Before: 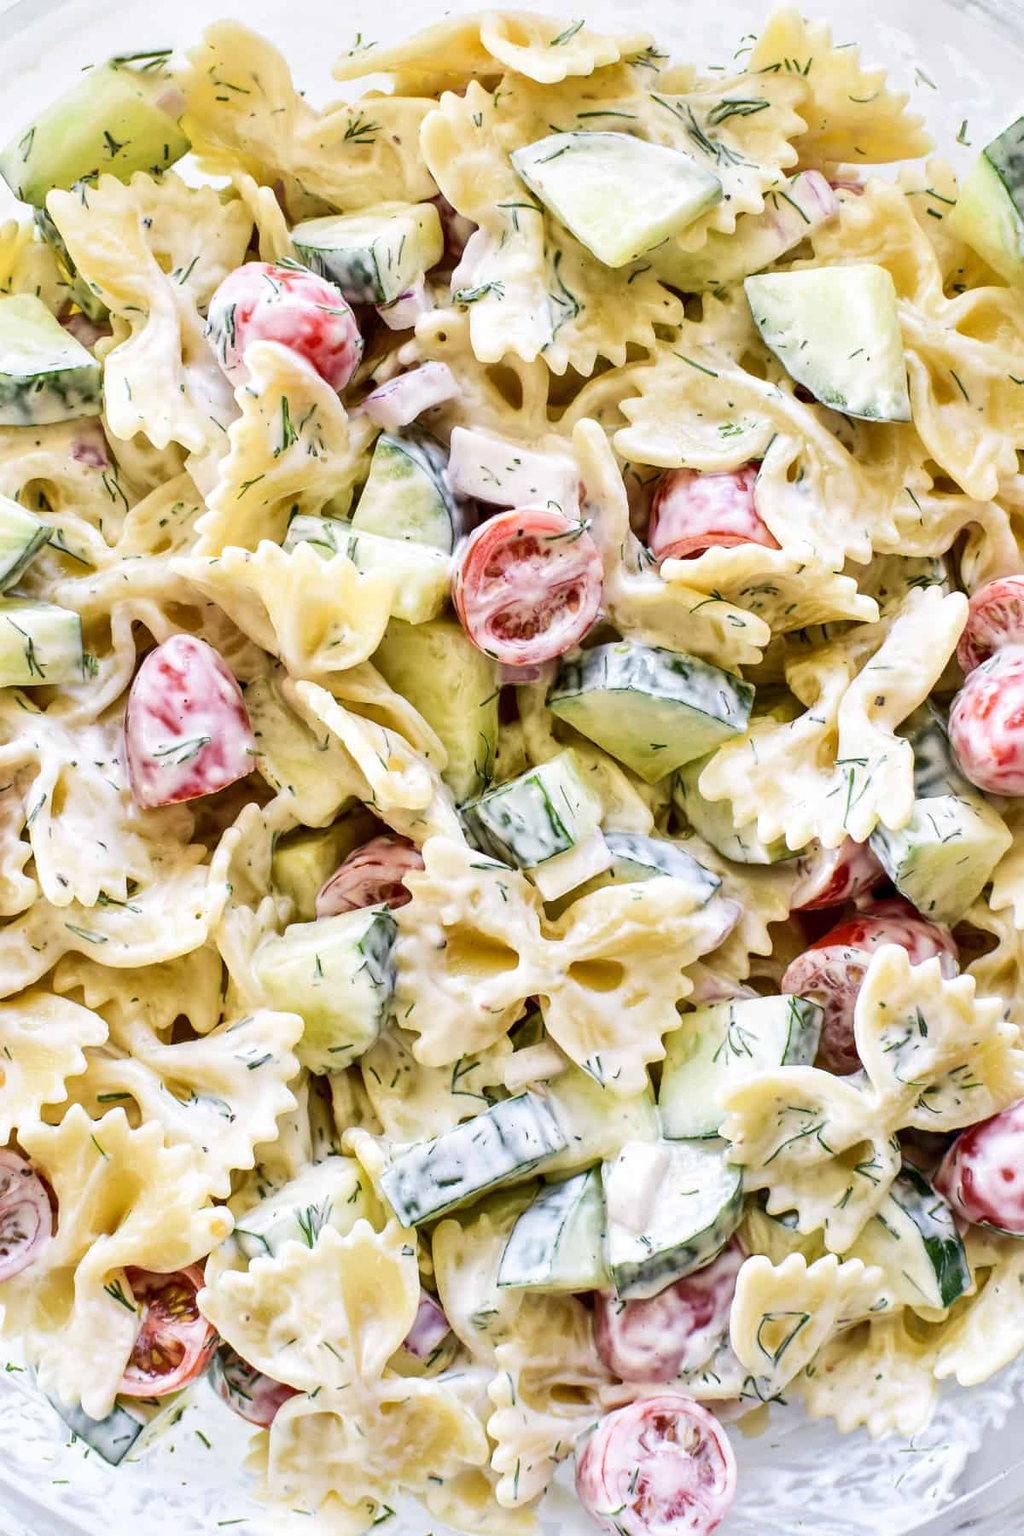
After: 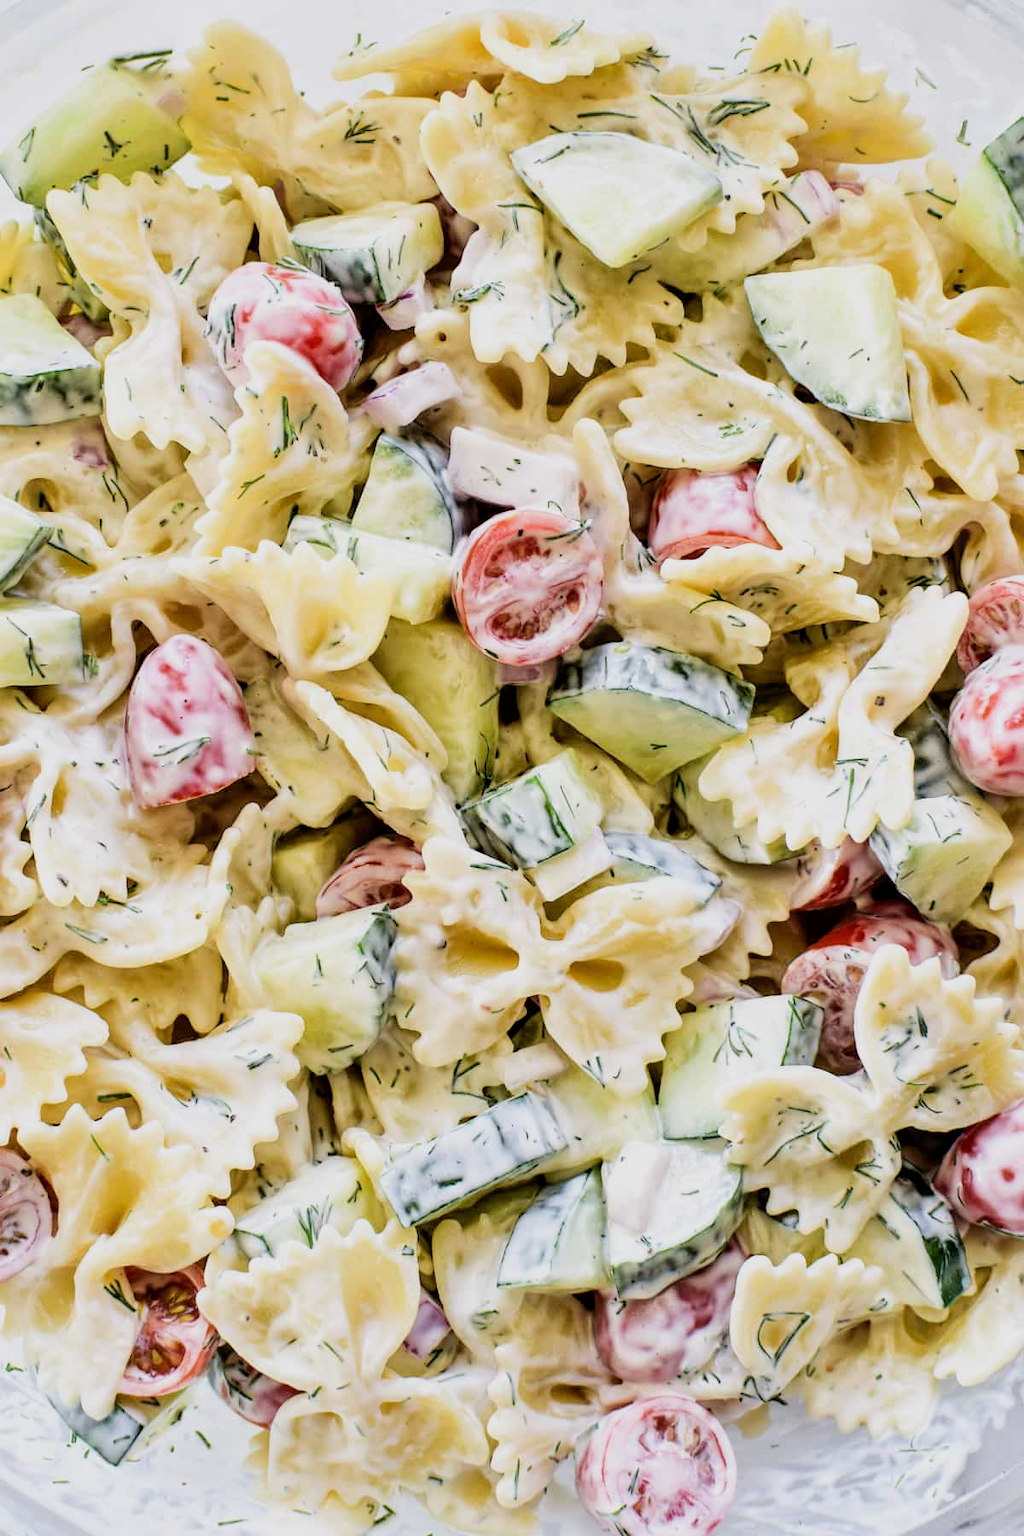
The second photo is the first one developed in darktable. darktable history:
filmic rgb: black relative exposure -5.83 EV, white relative exposure 3.4 EV, hardness 3.68
